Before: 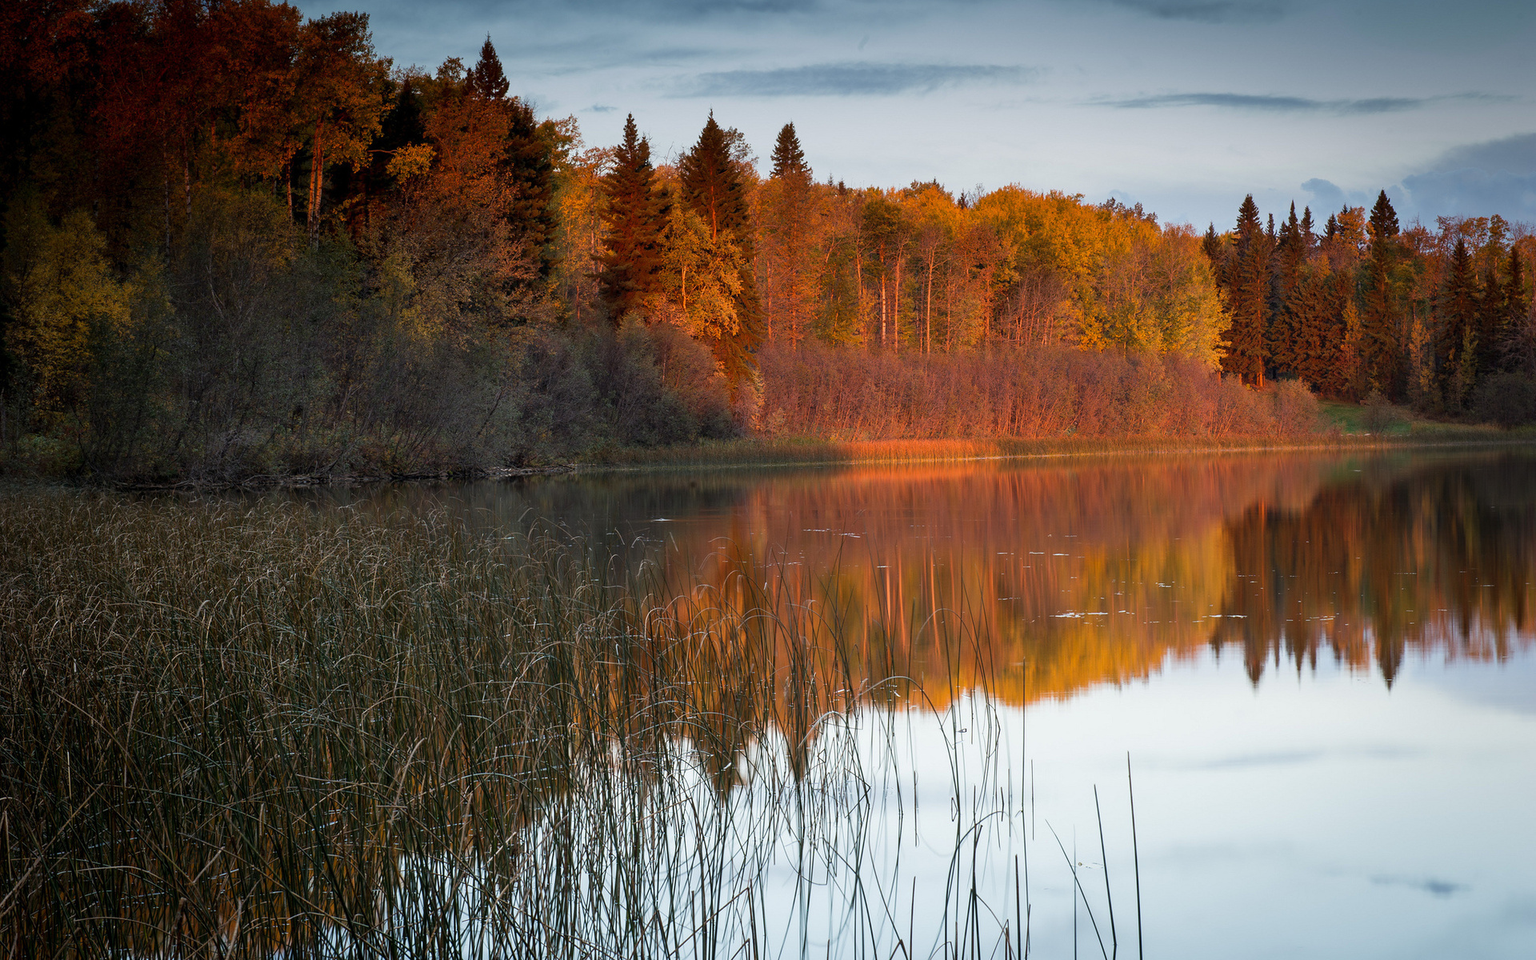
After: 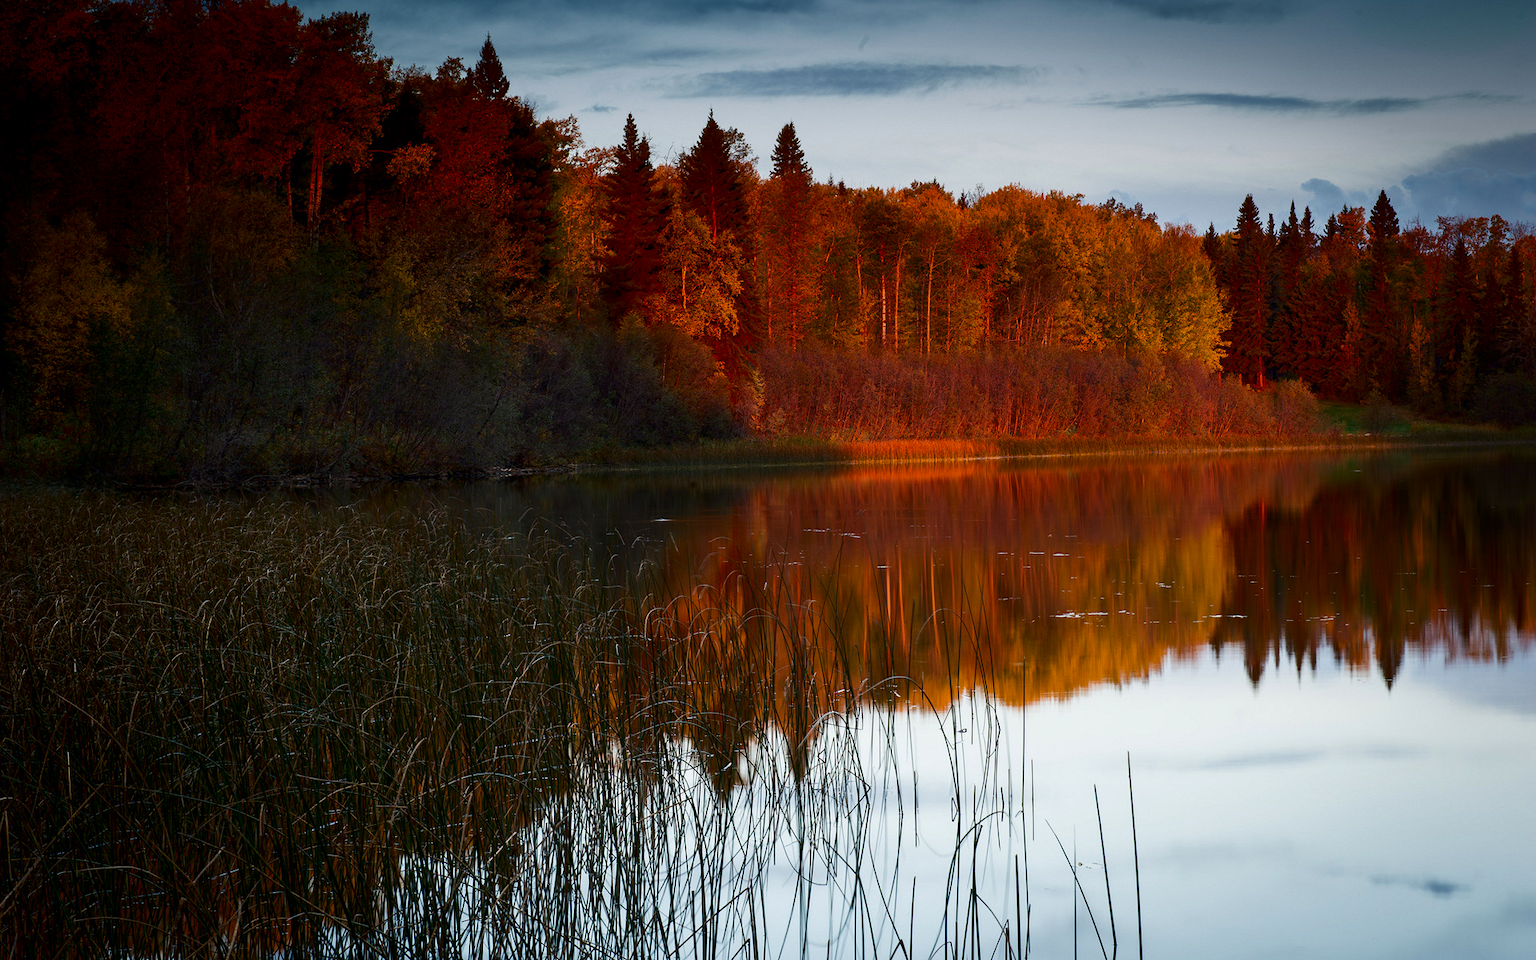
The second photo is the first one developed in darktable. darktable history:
contrast brightness saturation: contrast 0.13, brightness -0.235, saturation 0.142
